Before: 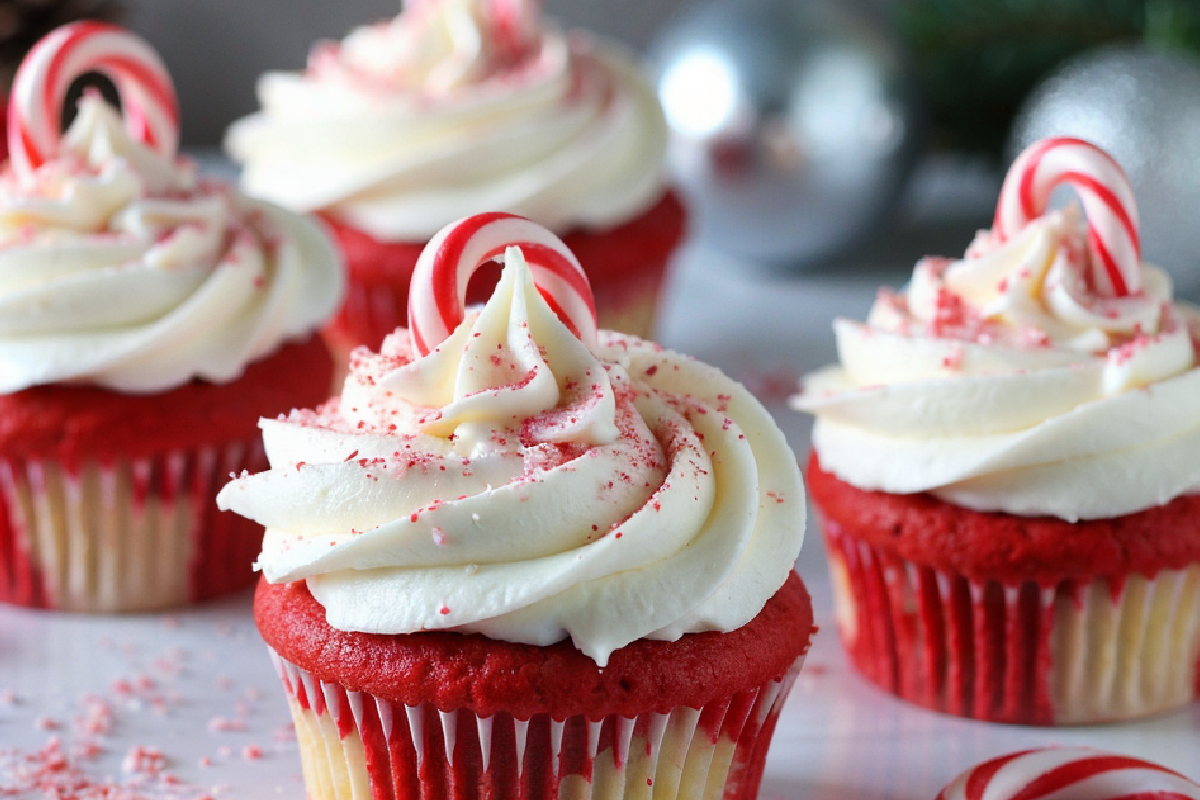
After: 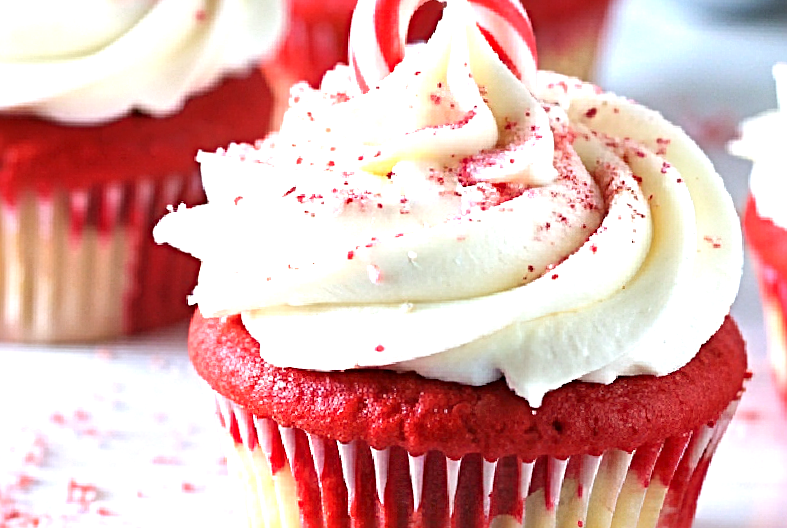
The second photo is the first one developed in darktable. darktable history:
exposure: black level correction 0, exposure 1.105 EV, compensate highlight preservation false
crop and rotate: angle -1.24°, left 3.709%, top 31.869%, right 28.553%
sharpen: radius 3.98
